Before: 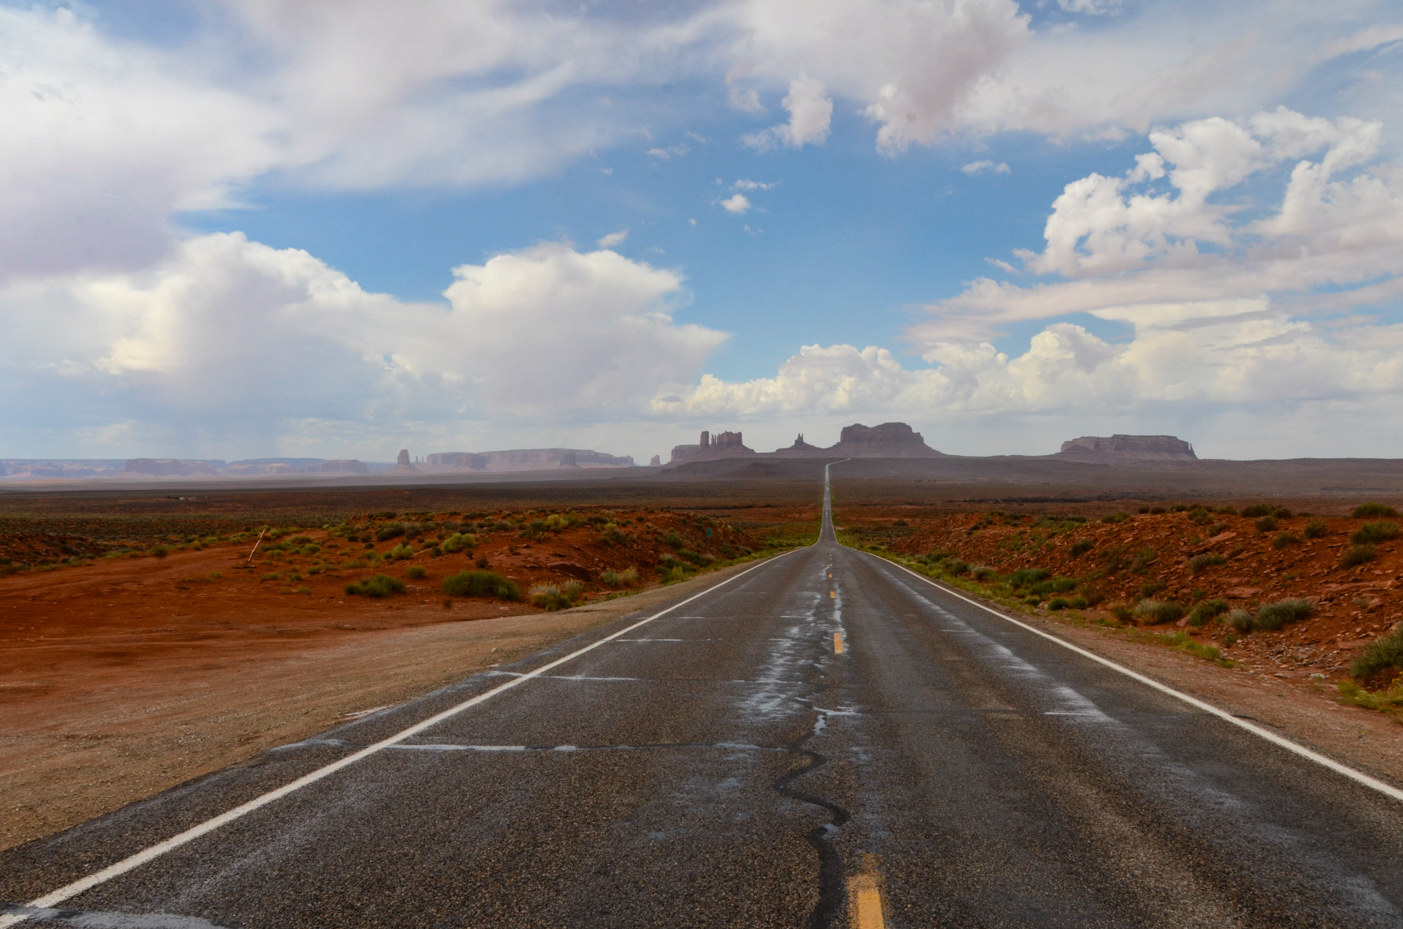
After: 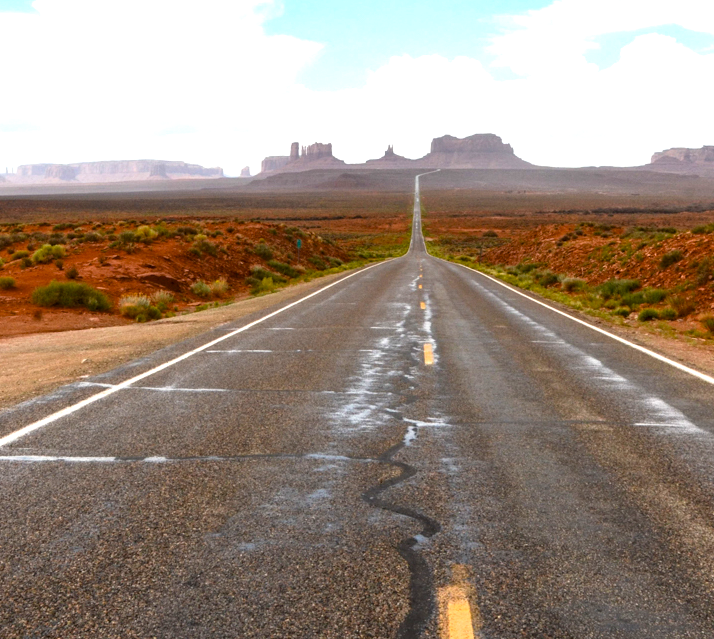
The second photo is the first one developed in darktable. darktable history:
exposure: black level correction 0.001, exposure 1.398 EV, compensate exposure bias true, compensate highlight preservation false
crop and rotate: left 29.237%, top 31.152%, right 19.807%
